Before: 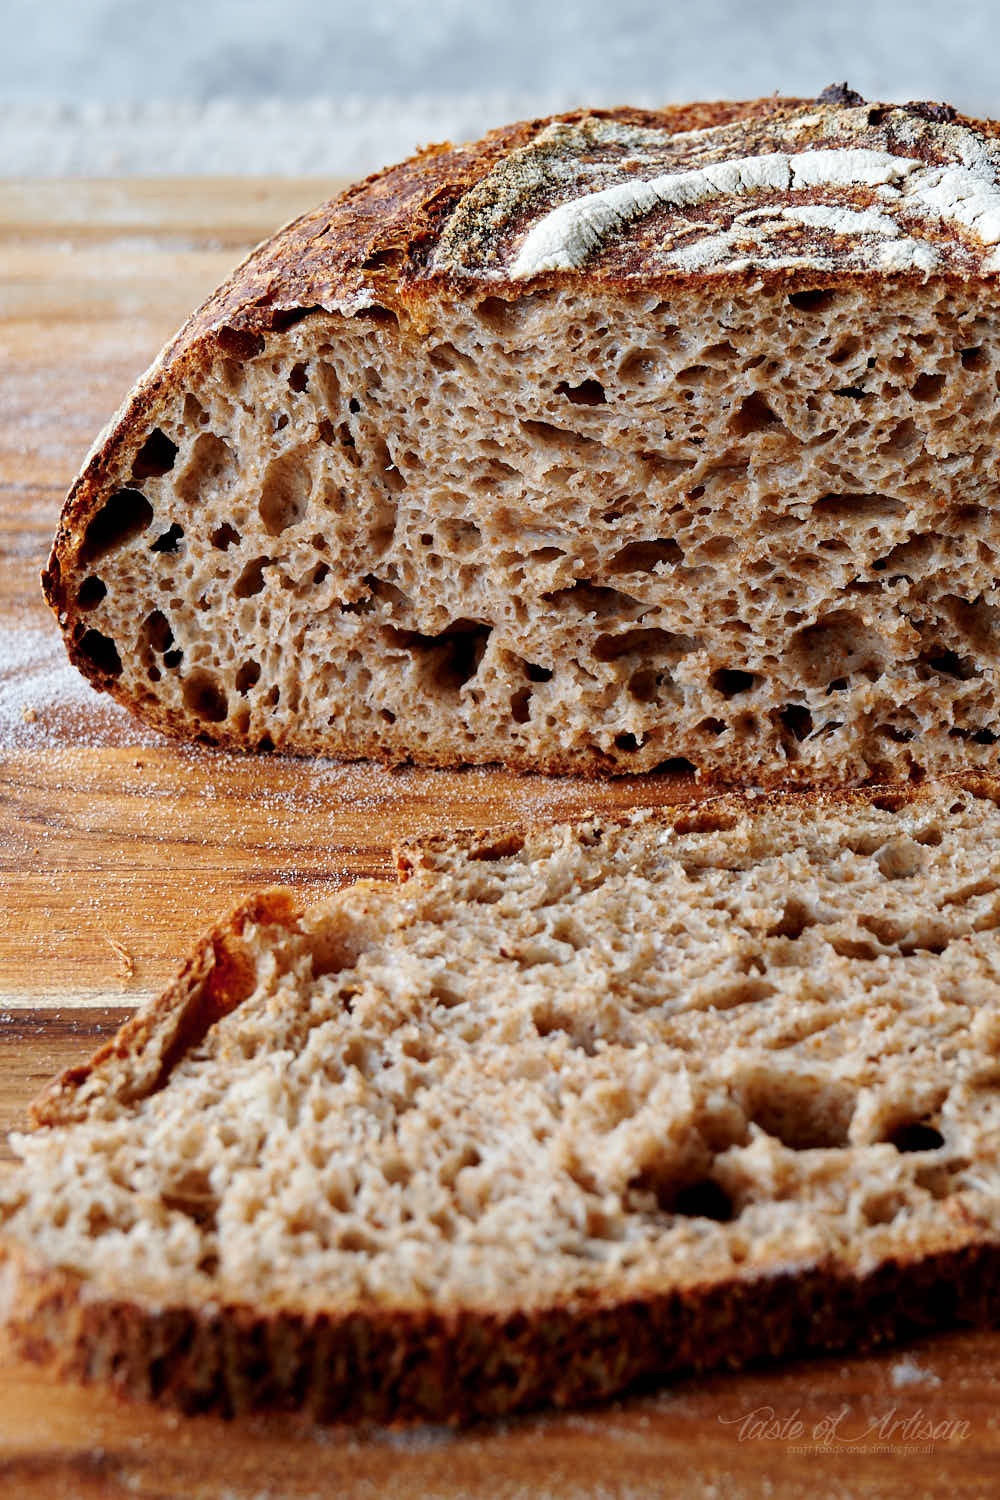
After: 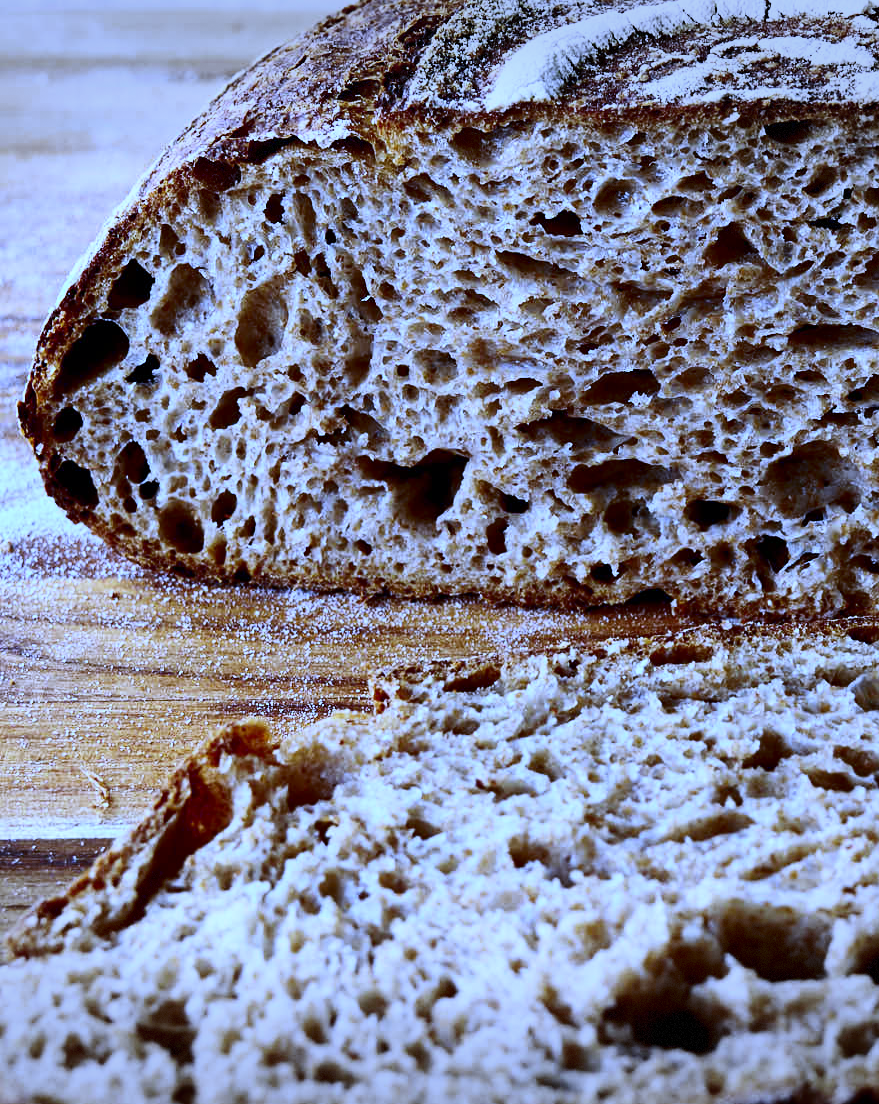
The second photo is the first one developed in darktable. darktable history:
crop and rotate: left 2.425%, top 11.305%, right 9.6%, bottom 15.08%
vignetting: fall-off start 100%, brightness -0.406, saturation -0.3, width/height ratio 1.324, dithering 8-bit output, unbound false
white balance: red 0.766, blue 1.537
contrast brightness saturation: contrast 0.28
